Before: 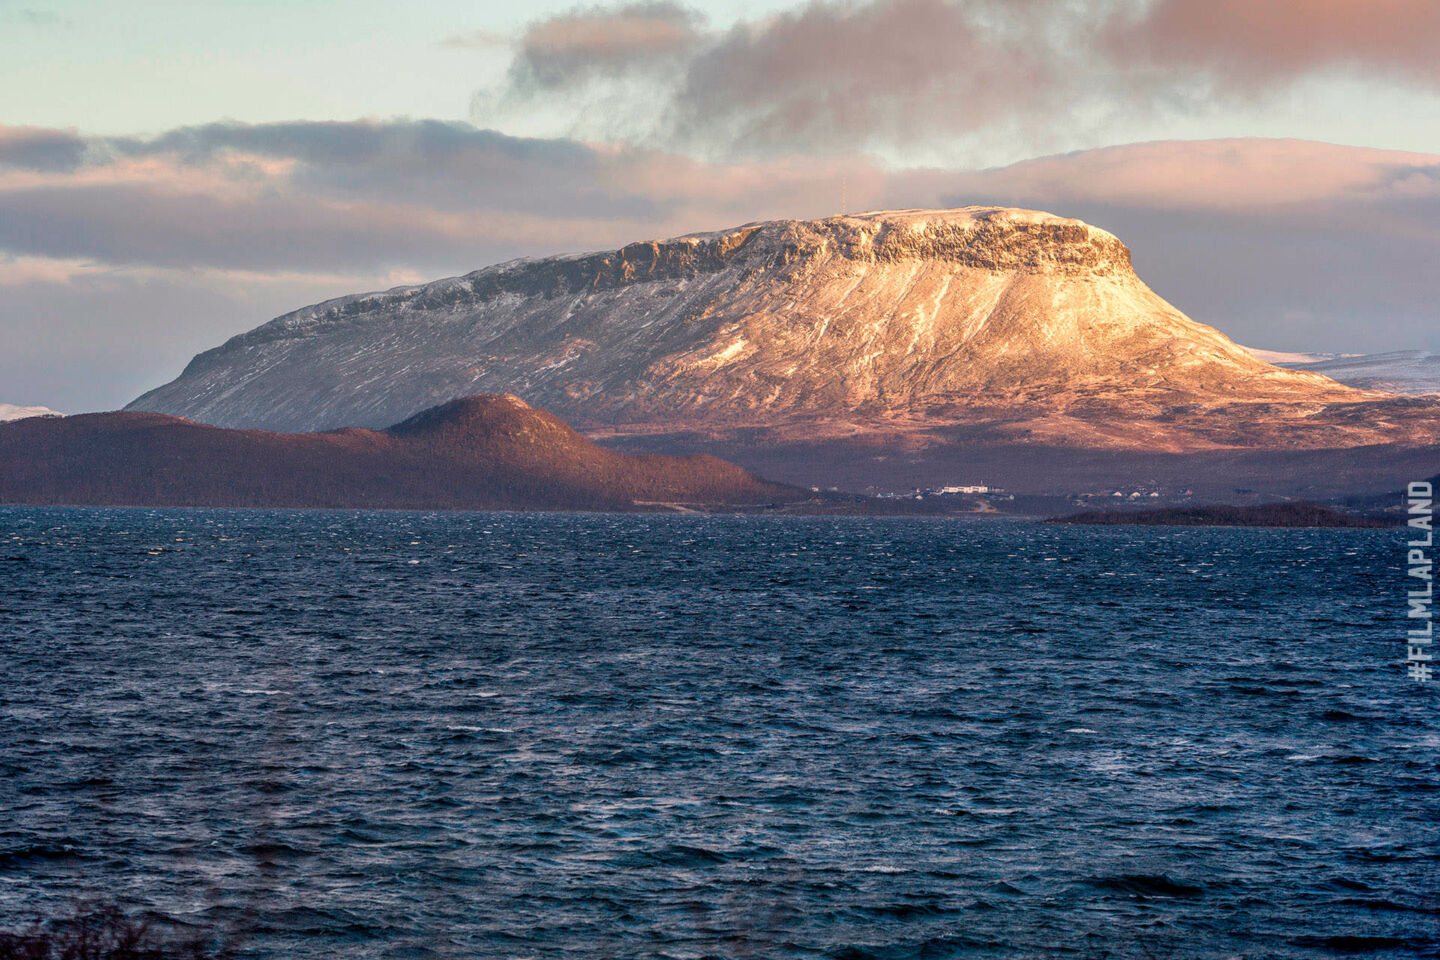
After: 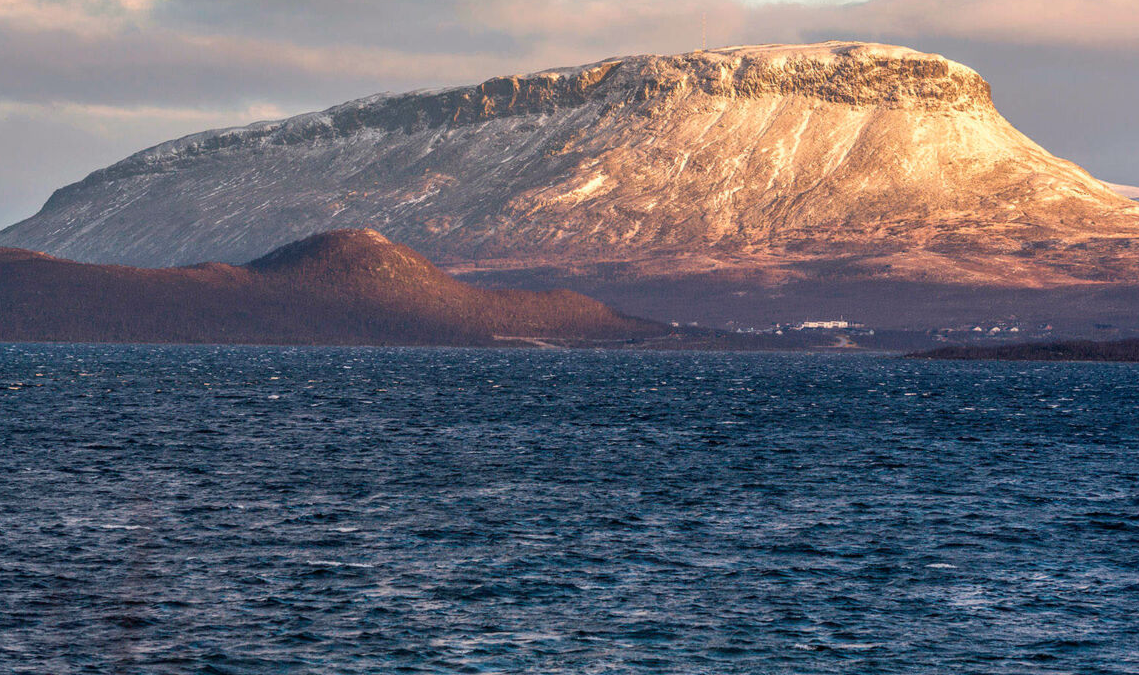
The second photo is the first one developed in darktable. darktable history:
crop: left 9.759%, top 17.247%, right 11.105%, bottom 12.354%
contrast brightness saturation: contrast 0.049
